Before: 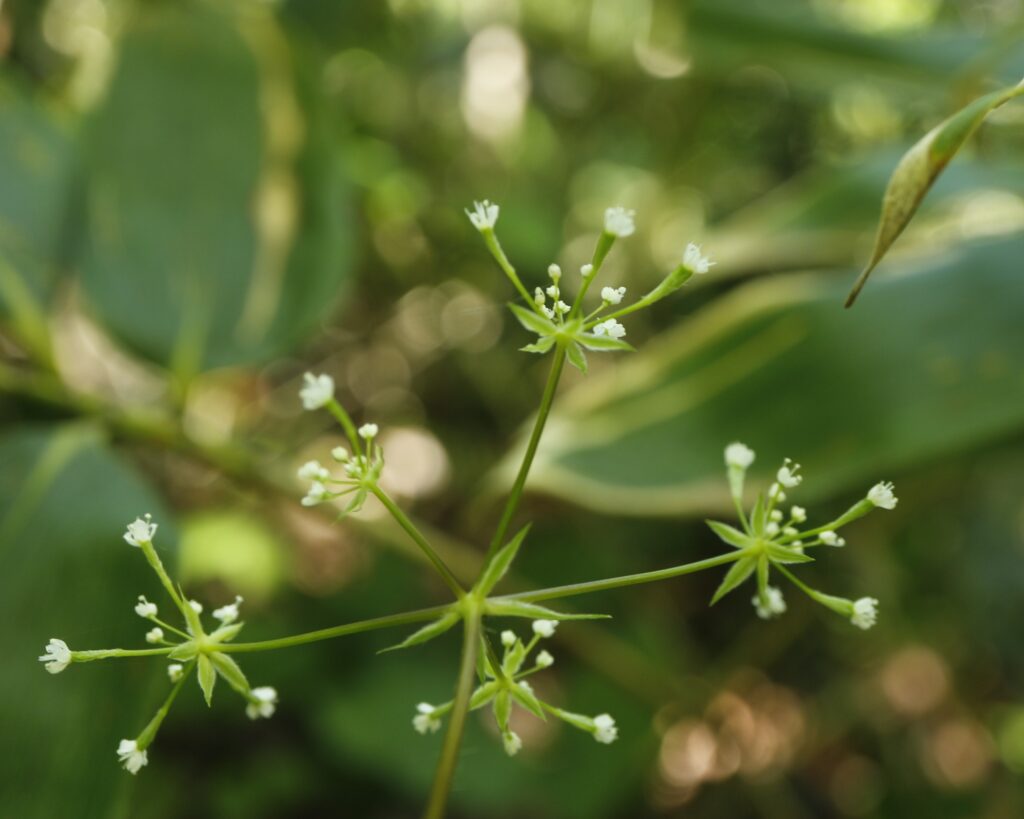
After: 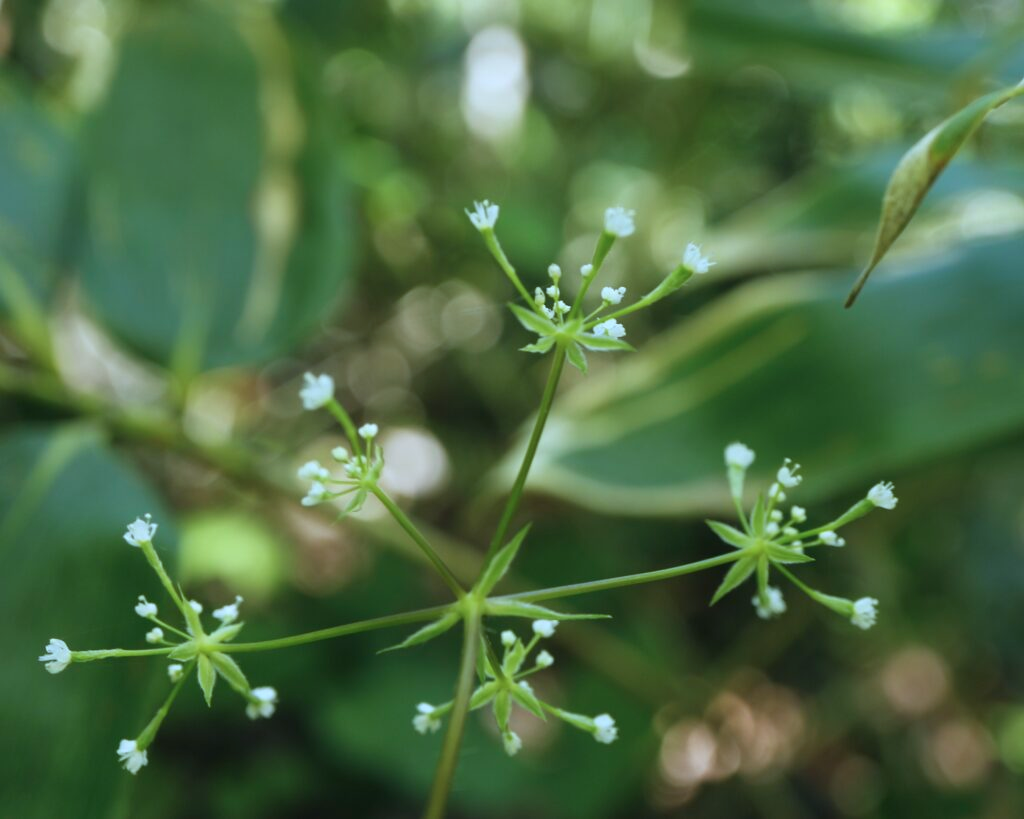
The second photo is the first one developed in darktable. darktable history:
color calibration: output R [1.003, 0.027, -0.041, 0], output G [-0.018, 1.043, -0.038, 0], output B [0.071, -0.086, 1.017, 0], illuminant custom, x 0.391, y 0.392, temperature 3871.09 K
